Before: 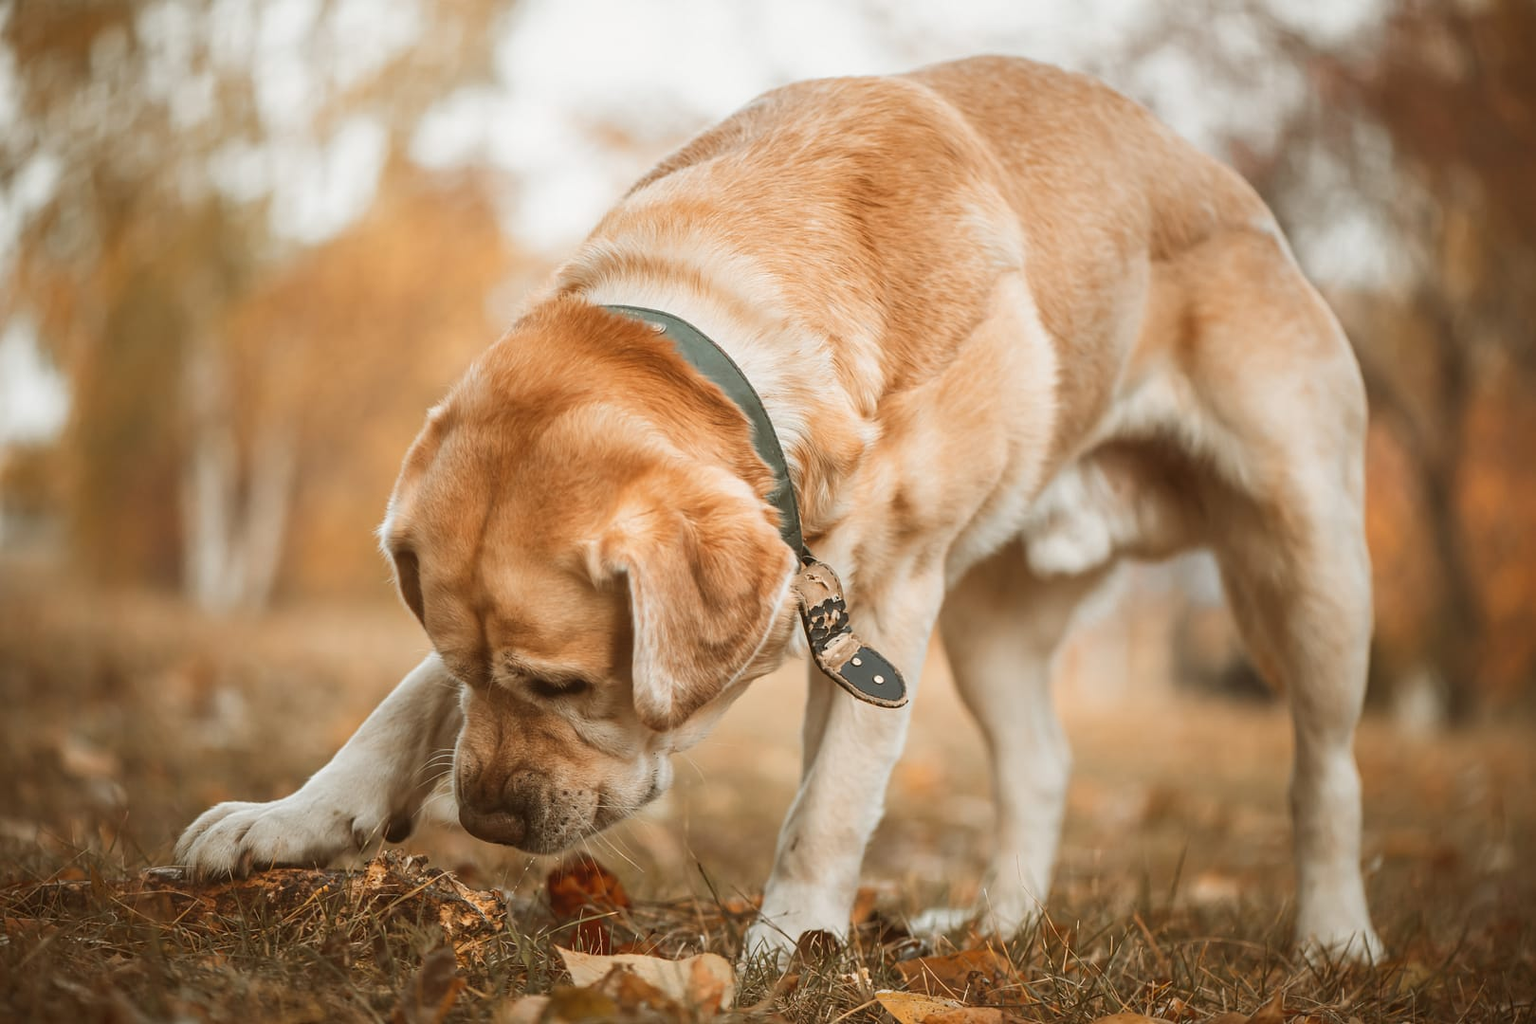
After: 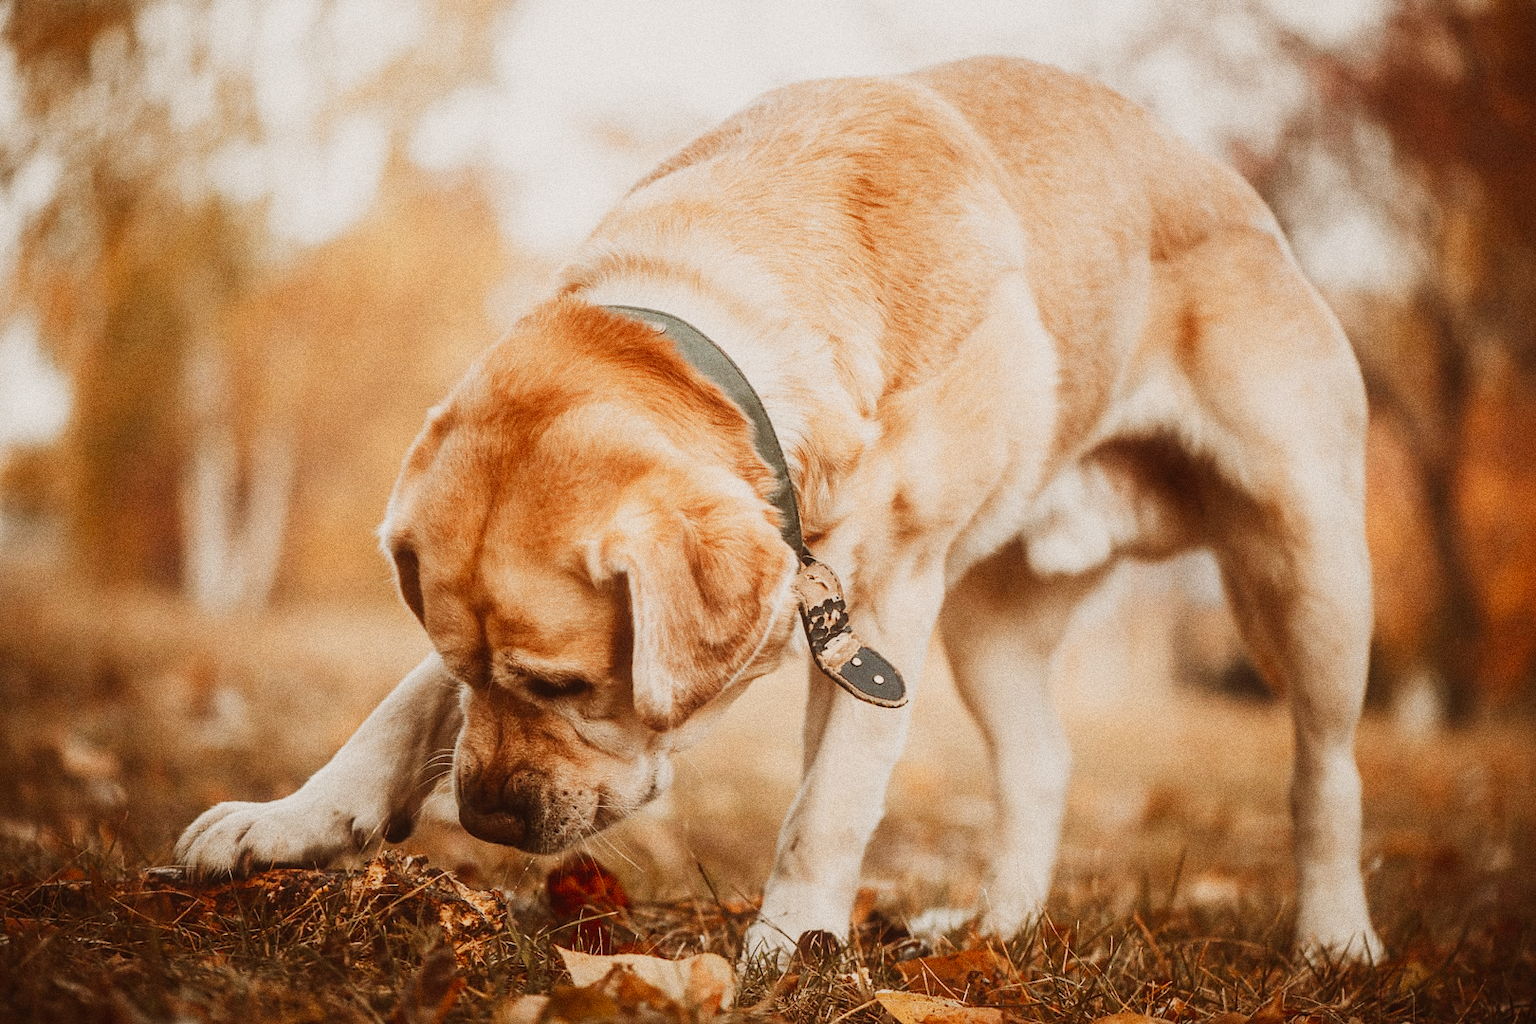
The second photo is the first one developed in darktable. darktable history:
contrast equalizer "negative clarity": octaves 7, y [[0.6 ×6], [0.55 ×6], [0 ×6], [0 ×6], [0 ×6]], mix -0.2
color balance rgb "creative|film": shadows lift › chroma 2%, shadows lift › hue 247.2°, power › chroma 0.3%, power › hue 25.2°, highlights gain › chroma 3%, highlights gain › hue 60°, global offset › luminance 0.75%, perceptual saturation grading › global saturation 20%, perceptual saturation grading › highlights -20%, perceptual saturation grading › shadows 30%, global vibrance 20%
diffuse or sharpen "bloom 10%": radius span 32, 1st order speed 50%, 2nd order speed 50%, 3rd order speed 50%, 4th order speed 50% | blend: blend mode normal, opacity 10%; mask: uniform (no mask)
exposure "_builtin_magic lantern defaults": compensate highlight preservation false
rgb primaries "creative|film": red hue 0.019, red purity 0.907, green hue 0.07, green purity 0.883, blue hue -0.093, blue purity 0.96
sigmoid: contrast 1.6, skew -0.2, preserve hue 0%, red attenuation 0.1, red rotation 0.035, green attenuation 0.1, green rotation -0.017, blue attenuation 0.15, blue rotation -0.052, base primaries Rec2020
tone equalizer "_builtin_contrast tone curve | soft": -8 EV -0.417 EV, -7 EV -0.389 EV, -6 EV -0.333 EV, -5 EV -0.222 EV, -3 EV 0.222 EV, -2 EV 0.333 EV, -1 EV 0.389 EV, +0 EV 0.417 EV, edges refinement/feathering 500, mask exposure compensation -1.57 EV, preserve details no
grain "silver grain": coarseness 0.09 ISO, strength 40%
